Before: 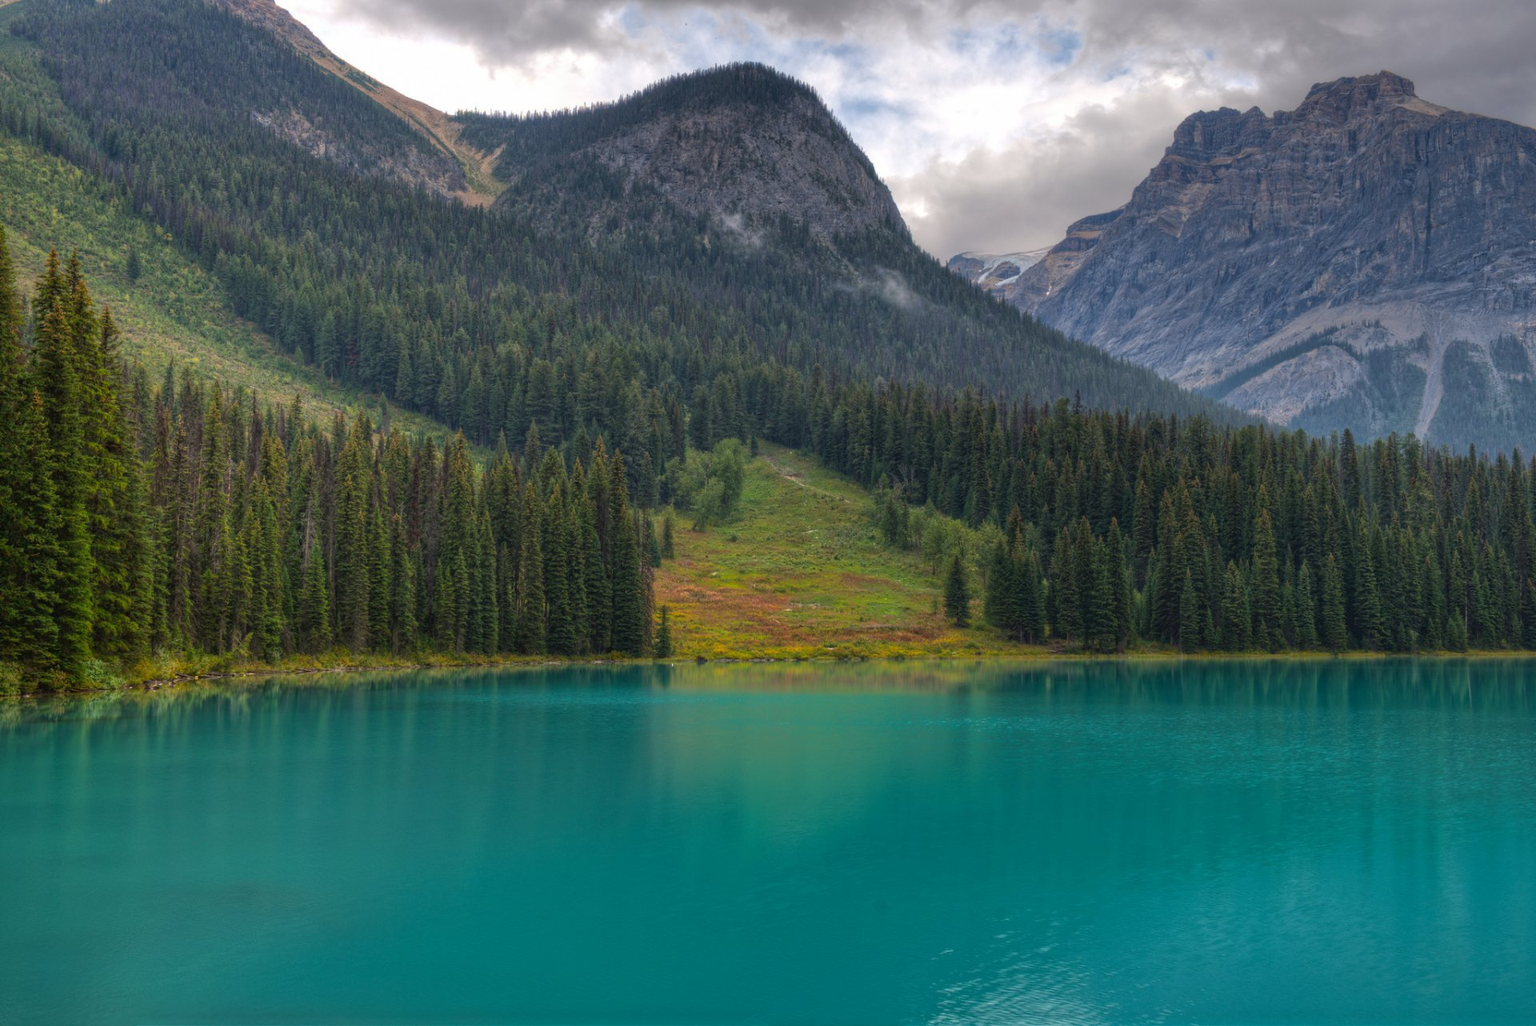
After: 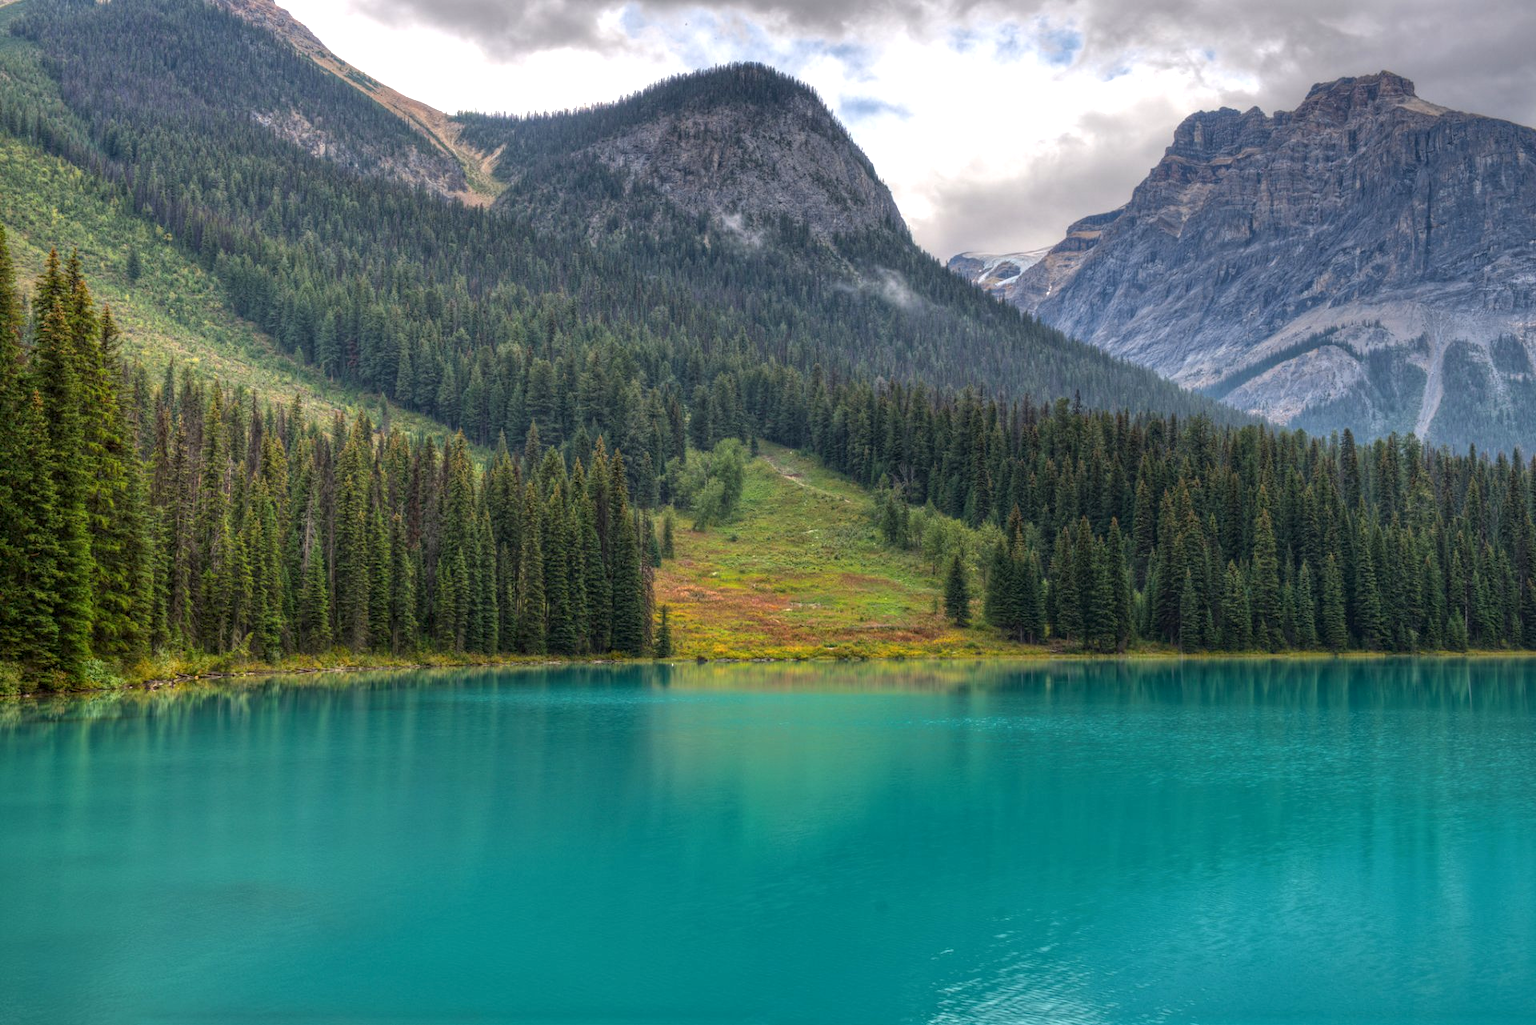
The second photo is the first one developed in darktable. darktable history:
local contrast: on, module defaults
exposure: exposure 0.496 EV, compensate highlight preservation false
tone equalizer: on, module defaults
